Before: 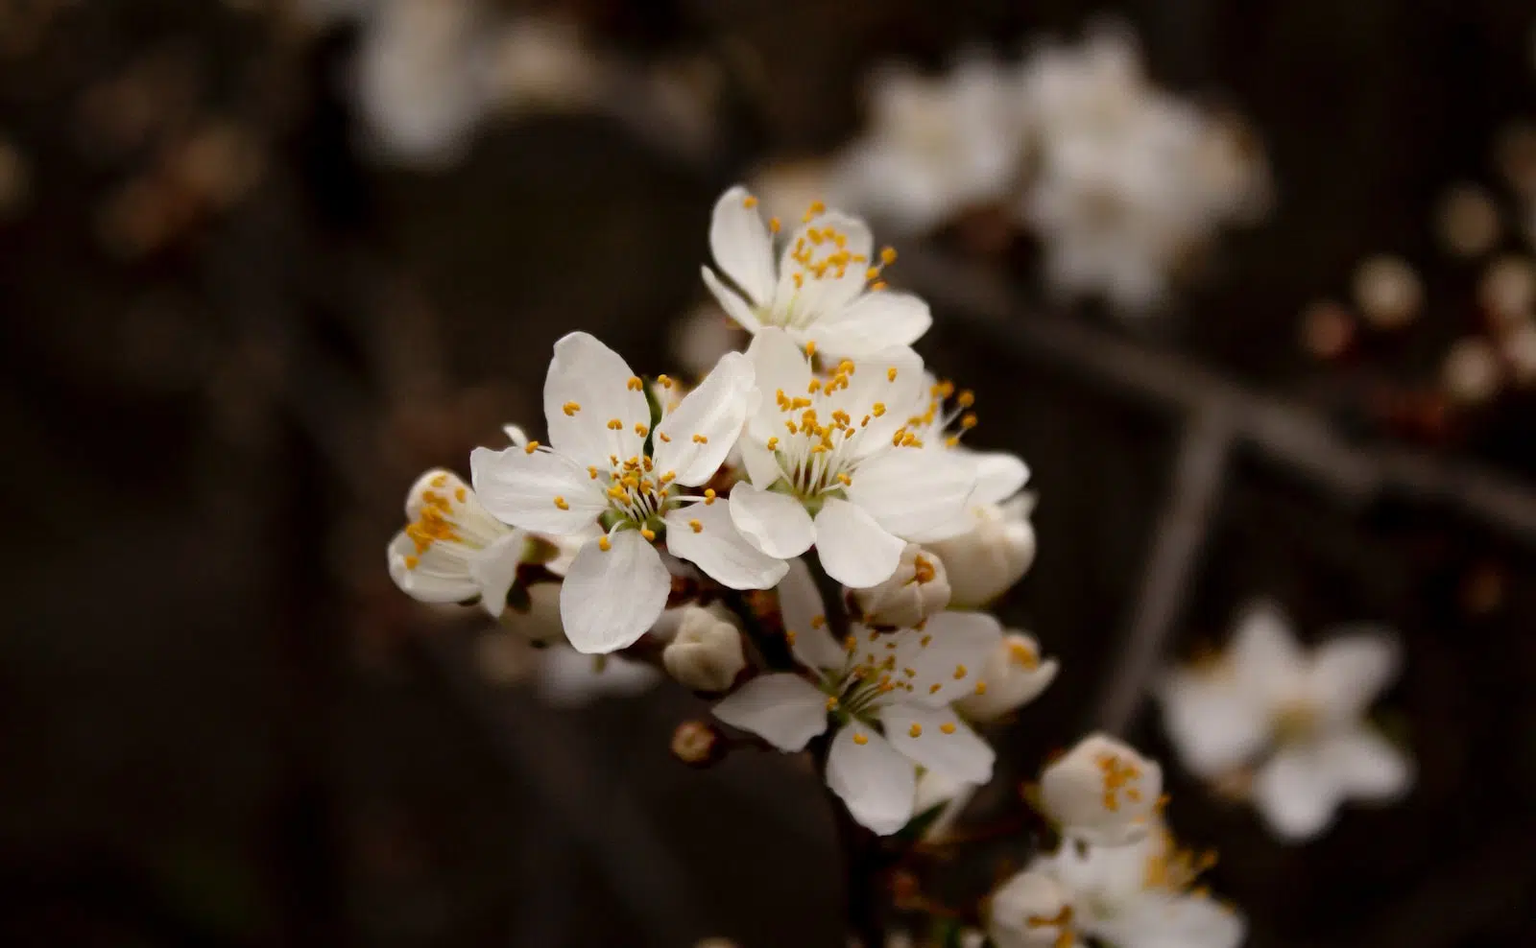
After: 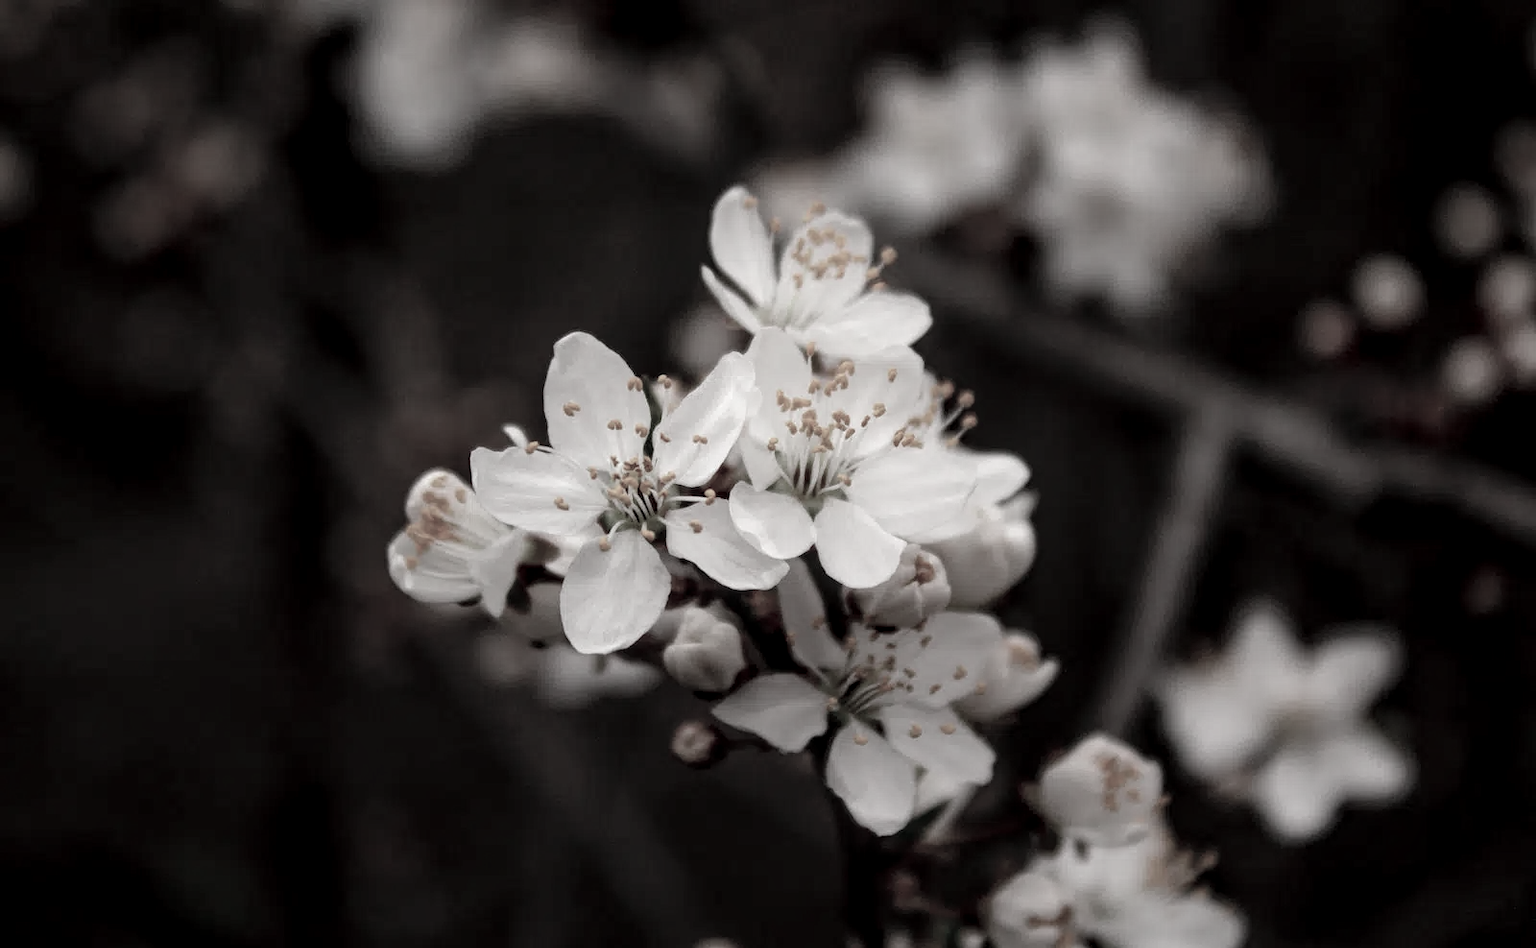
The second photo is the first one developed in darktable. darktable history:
local contrast: on, module defaults
color contrast: green-magenta contrast 0.3, blue-yellow contrast 0.15
exposure: black level correction 0.001, exposure 0.191 EV, compensate highlight preservation false
